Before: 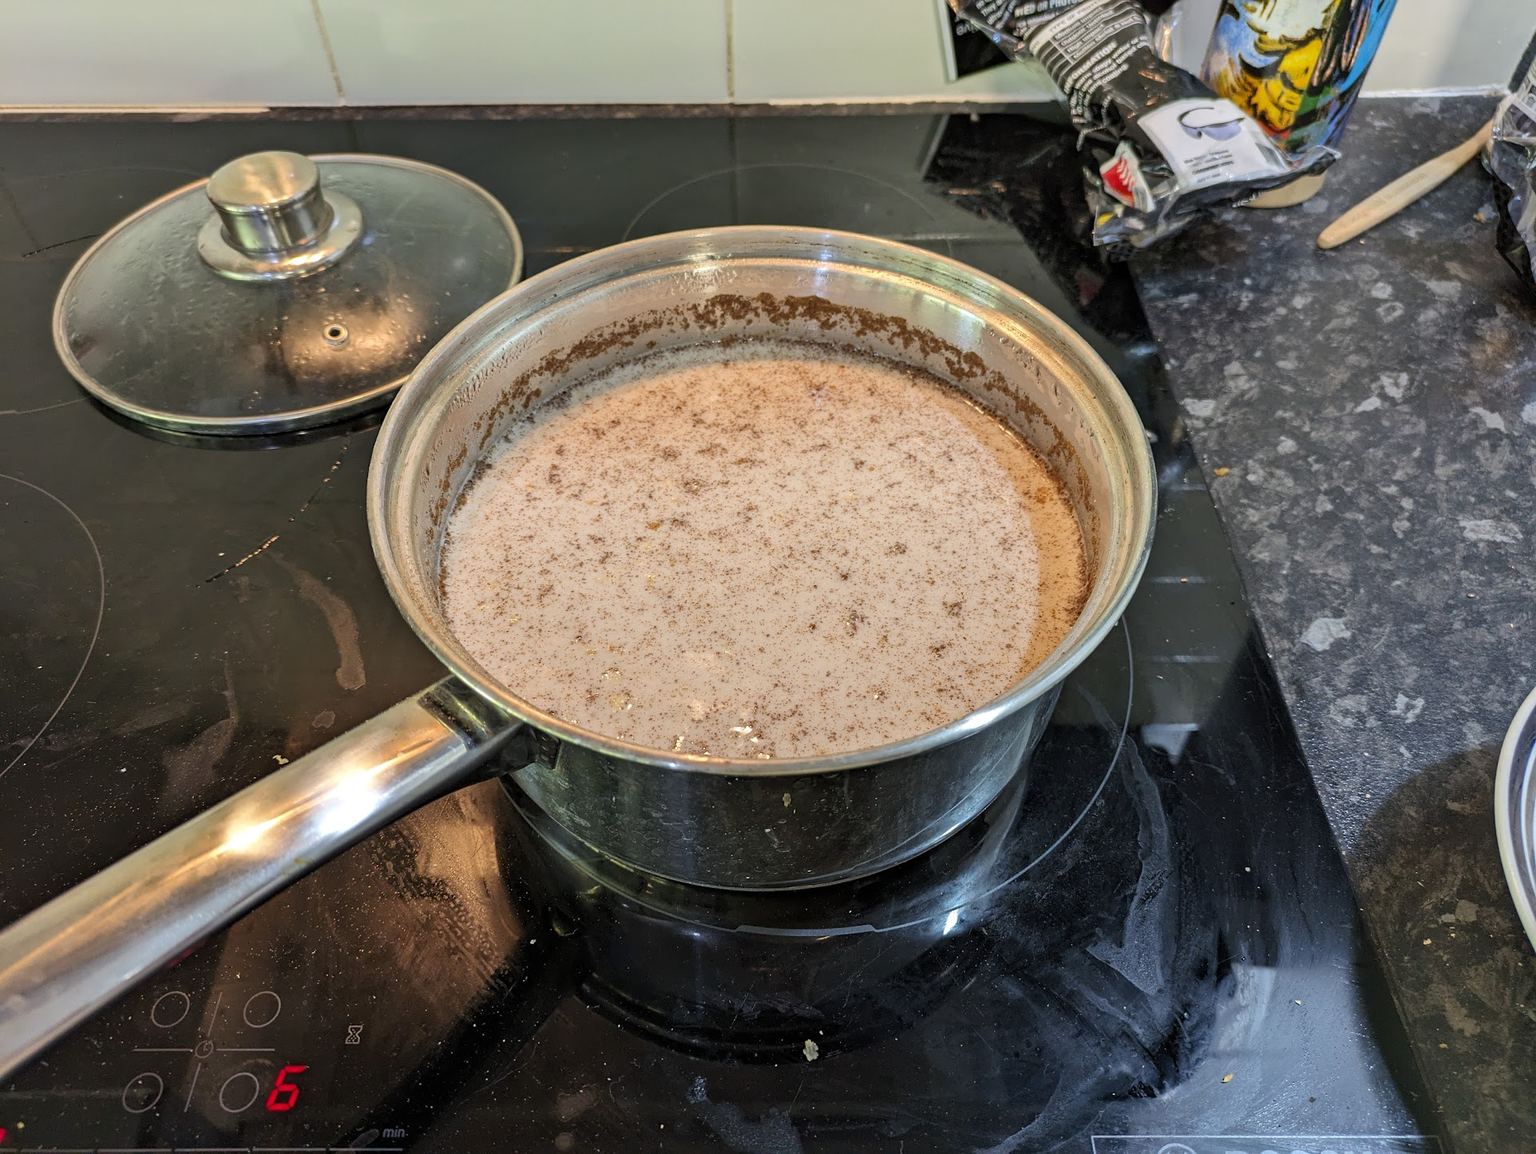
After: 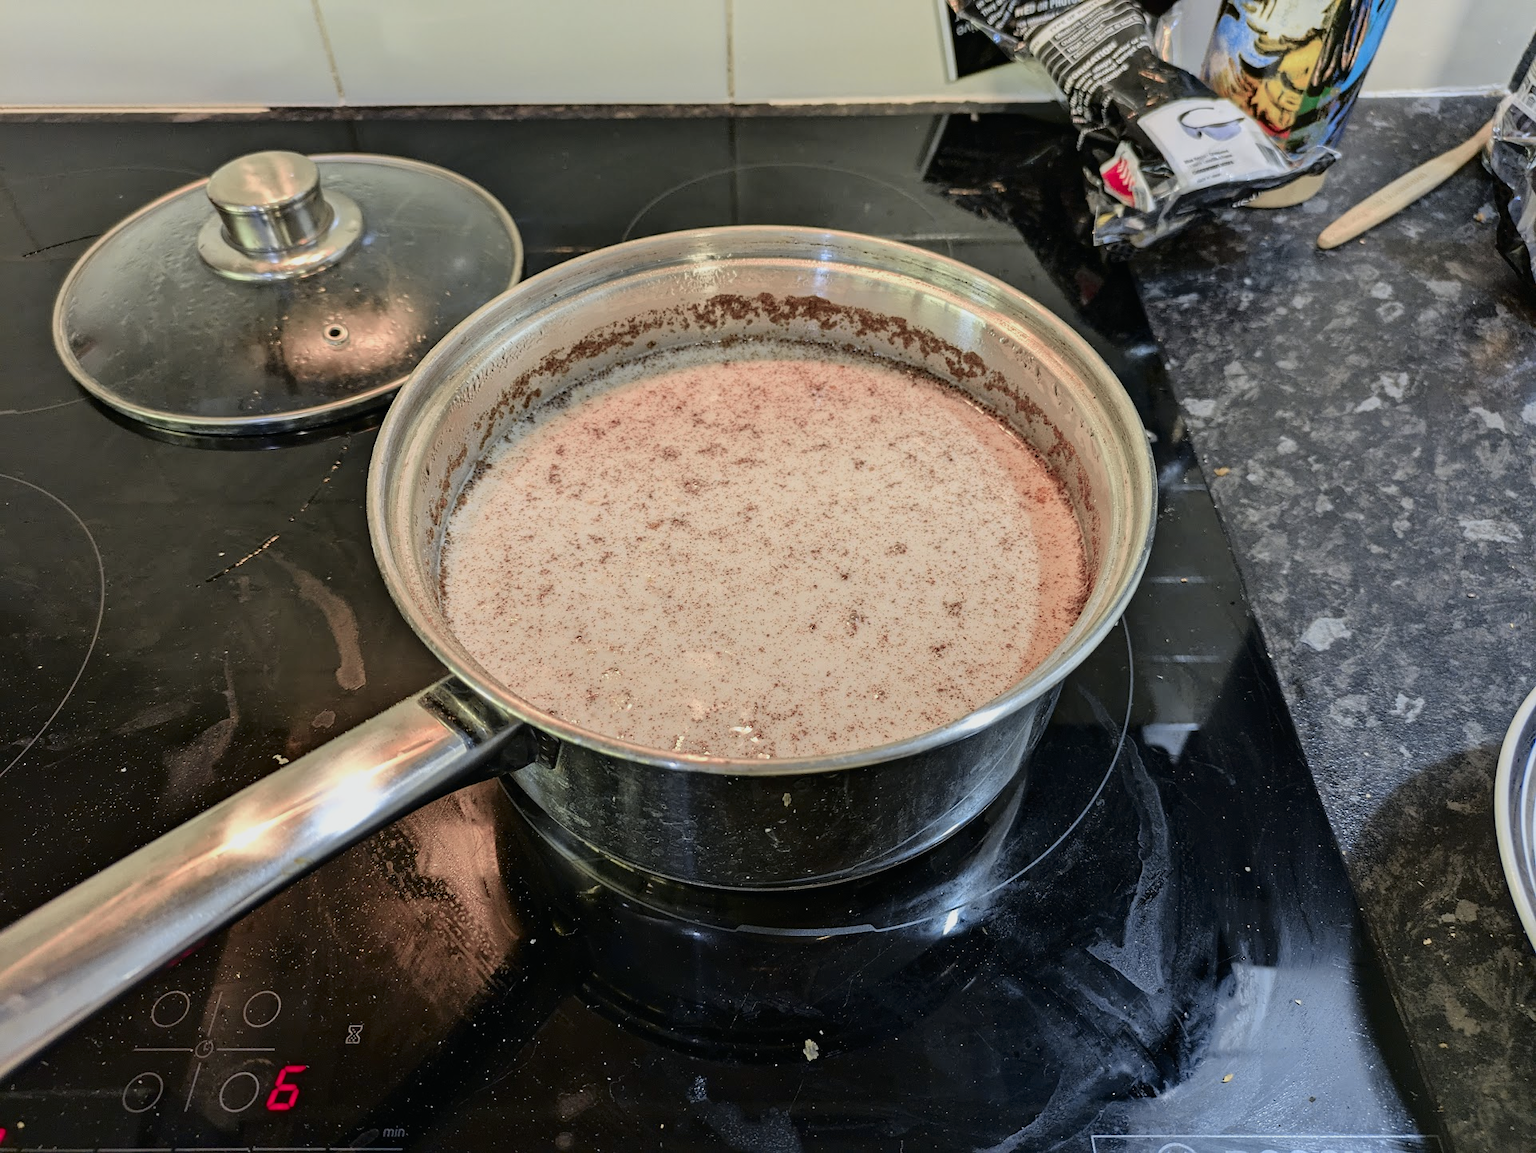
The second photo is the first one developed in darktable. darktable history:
tone curve: curves: ch0 [(0, 0.009) (0.105, 0.054) (0.195, 0.132) (0.289, 0.278) (0.384, 0.391) (0.513, 0.53) (0.66, 0.667) (0.895, 0.863) (1, 0.919)]; ch1 [(0, 0) (0.161, 0.092) (0.35, 0.33) (0.403, 0.395) (0.456, 0.469) (0.502, 0.499) (0.519, 0.514) (0.576, 0.584) (0.642, 0.658) (0.701, 0.742) (1, 0.942)]; ch2 [(0, 0) (0.371, 0.362) (0.437, 0.437) (0.501, 0.5) (0.53, 0.528) (0.569, 0.564) (0.619, 0.58) (0.883, 0.752) (1, 0.929)], color space Lab, independent channels, preserve colors none
